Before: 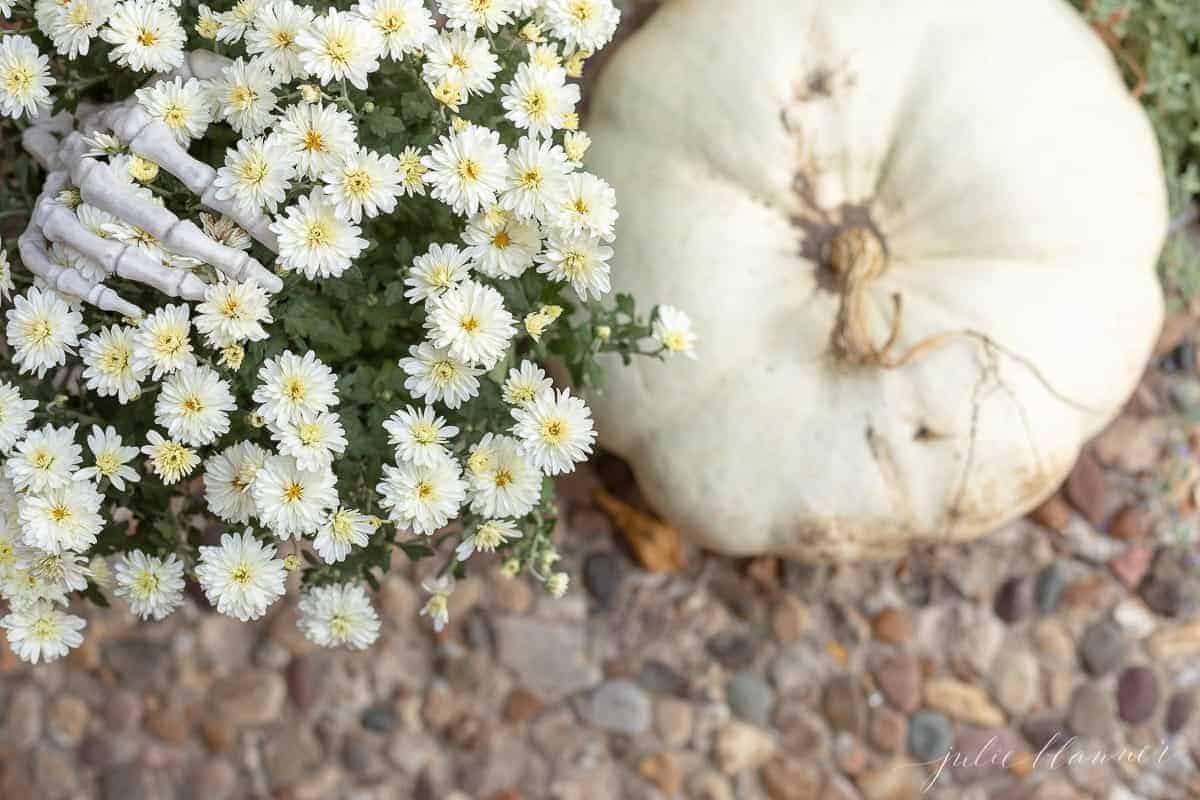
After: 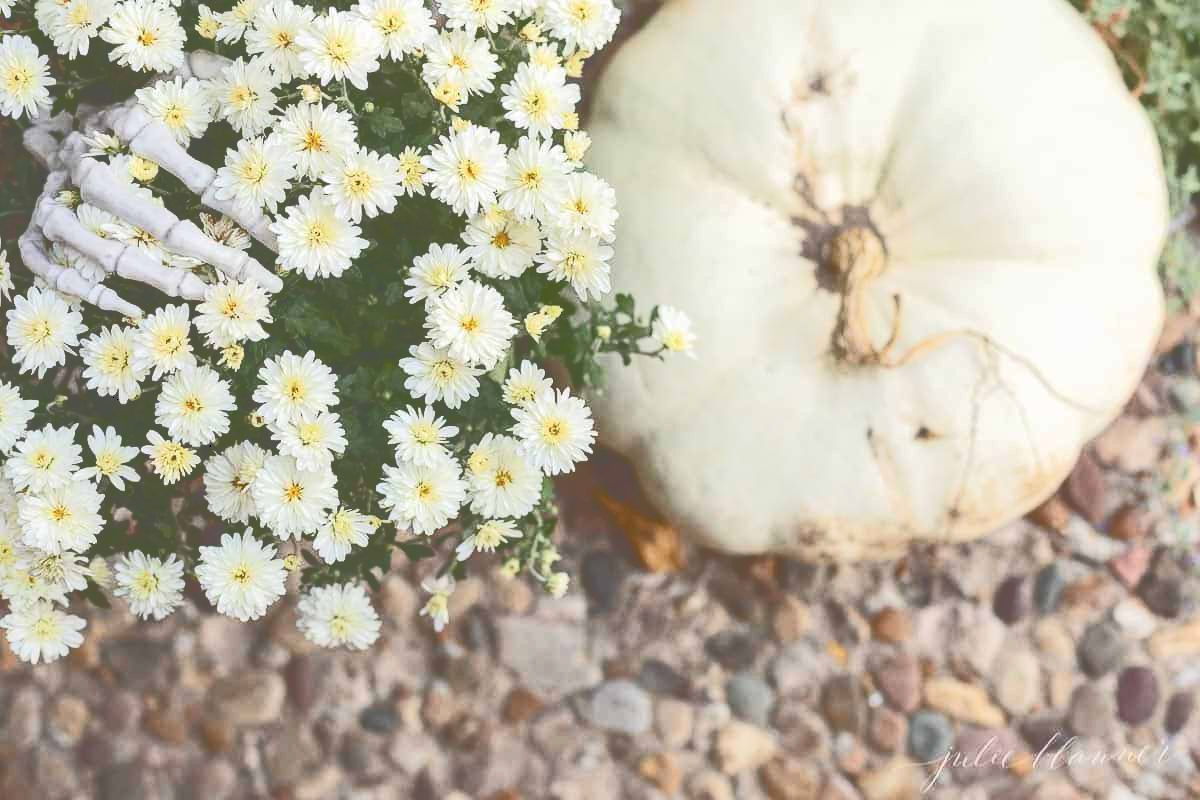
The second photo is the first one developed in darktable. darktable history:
tone curve: curves: ch0 [(0, 0) (0.003, 0.331) (0.011, 0.333) (0.025, 0.333) (0.044, 0.334) (0.069, 0.335) (0.1, 0.338) (0.136, 0.342) (0.177, 0.347) (0.224, 0.352) (0.277, 0.359) (0.335, 0.39) (0.399, 0.434) (0.468, 0.509) (0.543, 0.615) (0.623, 0.731) (0.709, 0.814) (0.801, 0.88) (0.898, 0.921) (1, 1)], color space Lab, independent channels, preserve colors none
